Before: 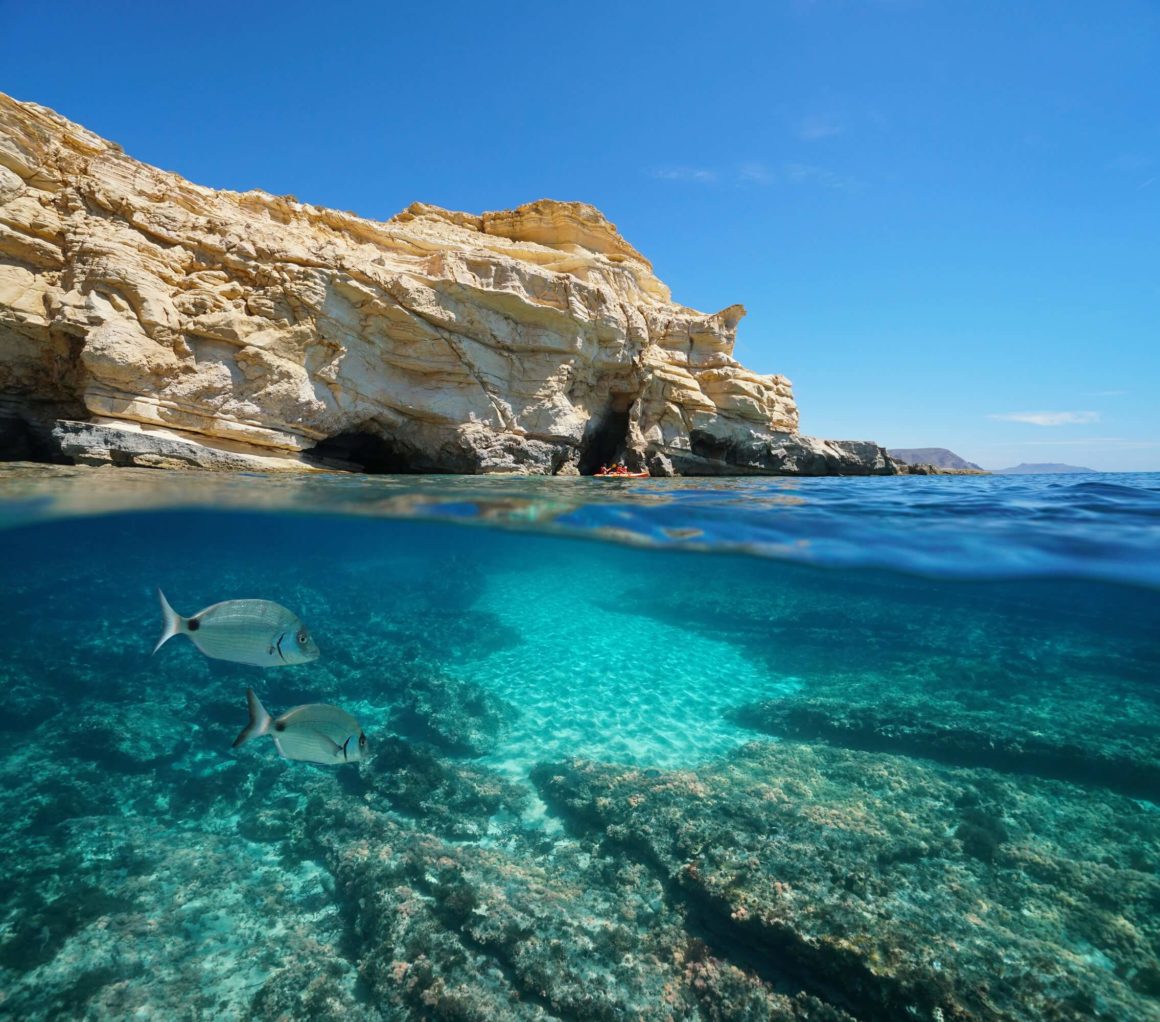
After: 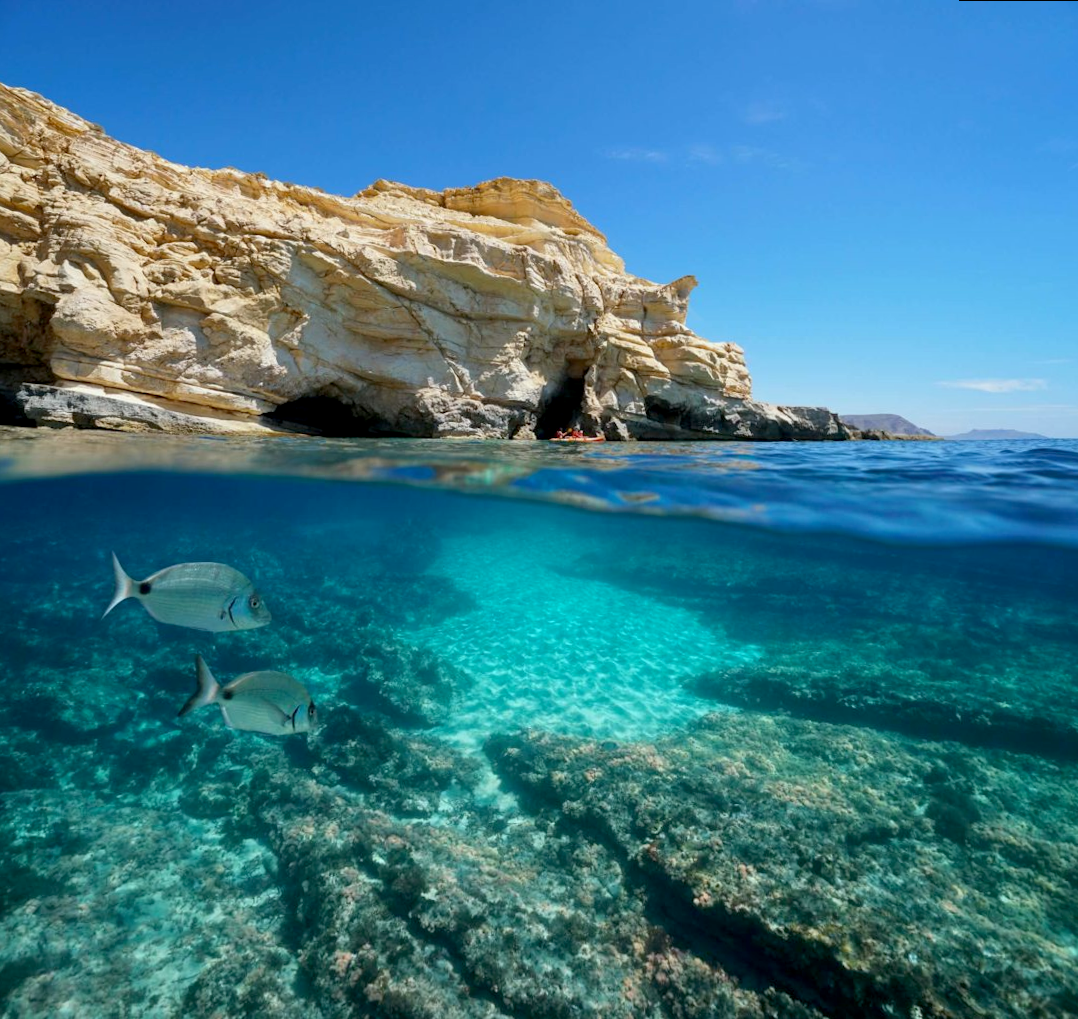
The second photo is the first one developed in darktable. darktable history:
white balance: red 0.986, blue 1.01
exposure: black level correction 0.007, compensate highlight preservation false
rotate and perspective: rotation 0.215°, lens shift (vertical) -0.139, crop left 0.069, crop right 0.939, crop top 0.002, crop bottom 0.996
